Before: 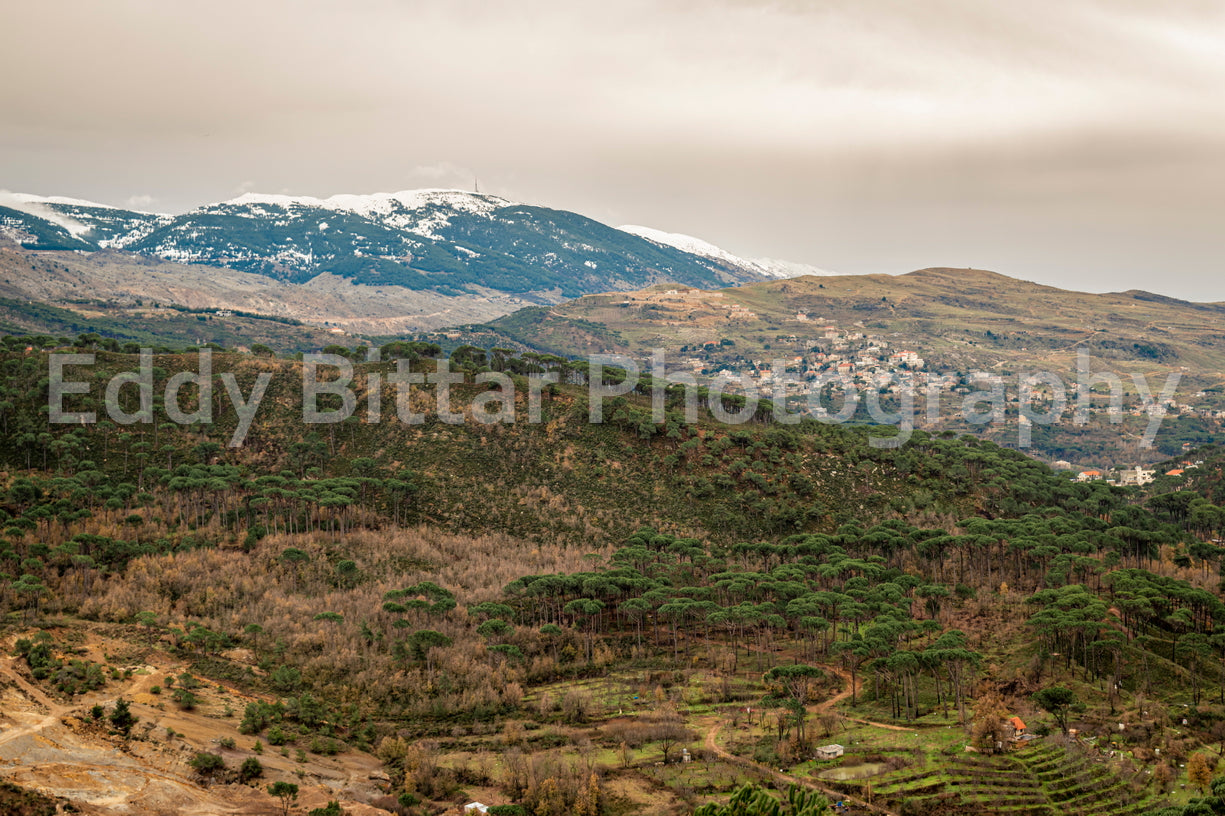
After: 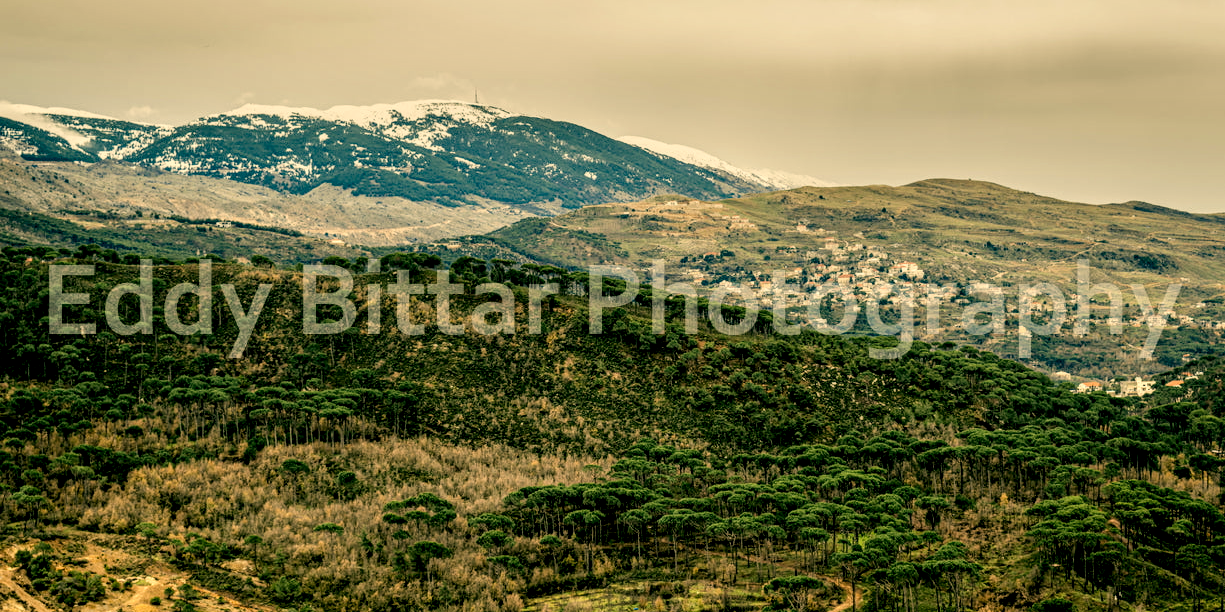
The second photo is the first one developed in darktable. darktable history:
crop: top 11.028%, bottom 13.952%
local contrast: highlights 81%, shadows 57%, detail 174%, midtone range 0.606
color correction: highlights a* 4.68, highlights b* 23.76, shadows a* -15.85, shadows b* 3.7
filmic rgb: black relative exposure -7.65 EV, white relative exposure 4.56 EV, hardness 3.61
